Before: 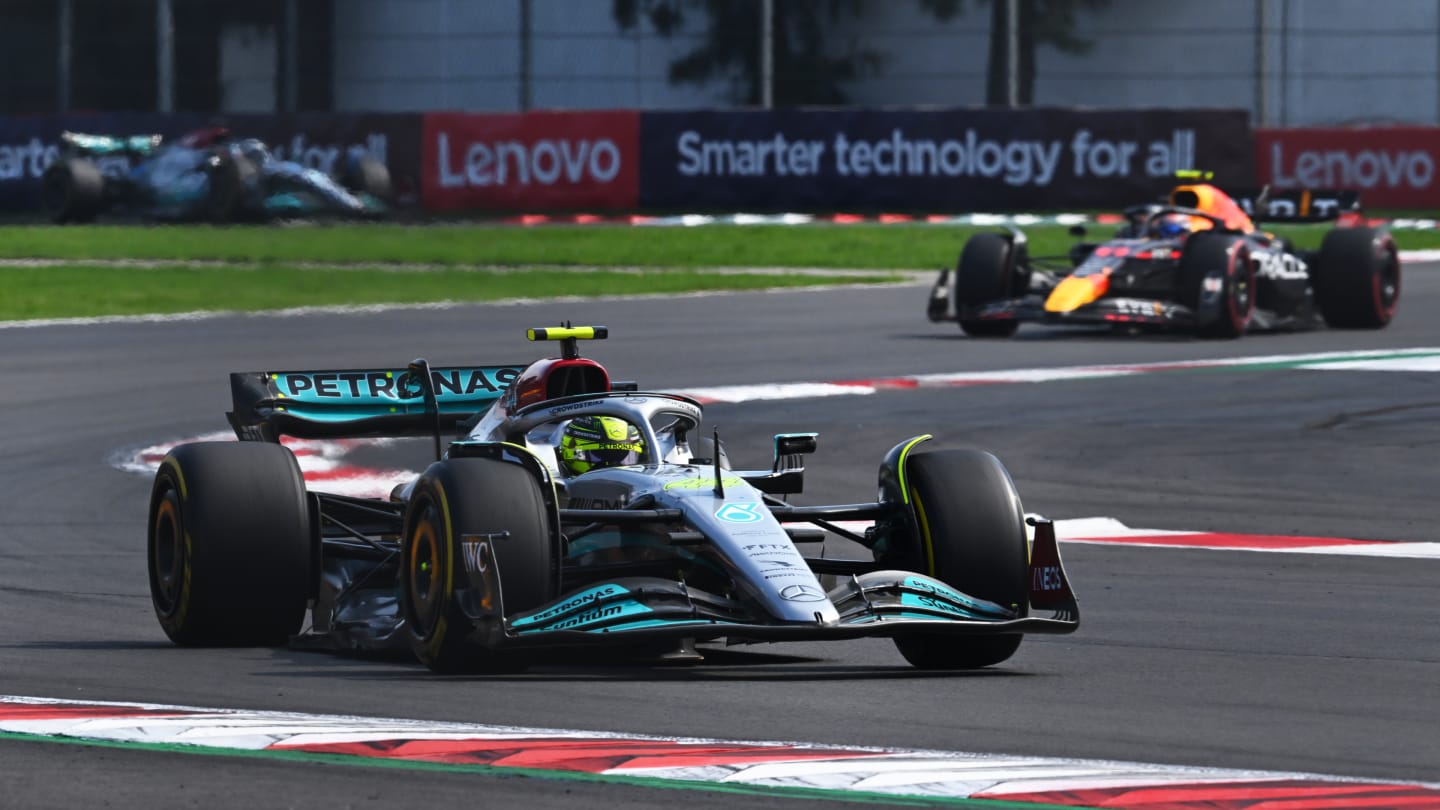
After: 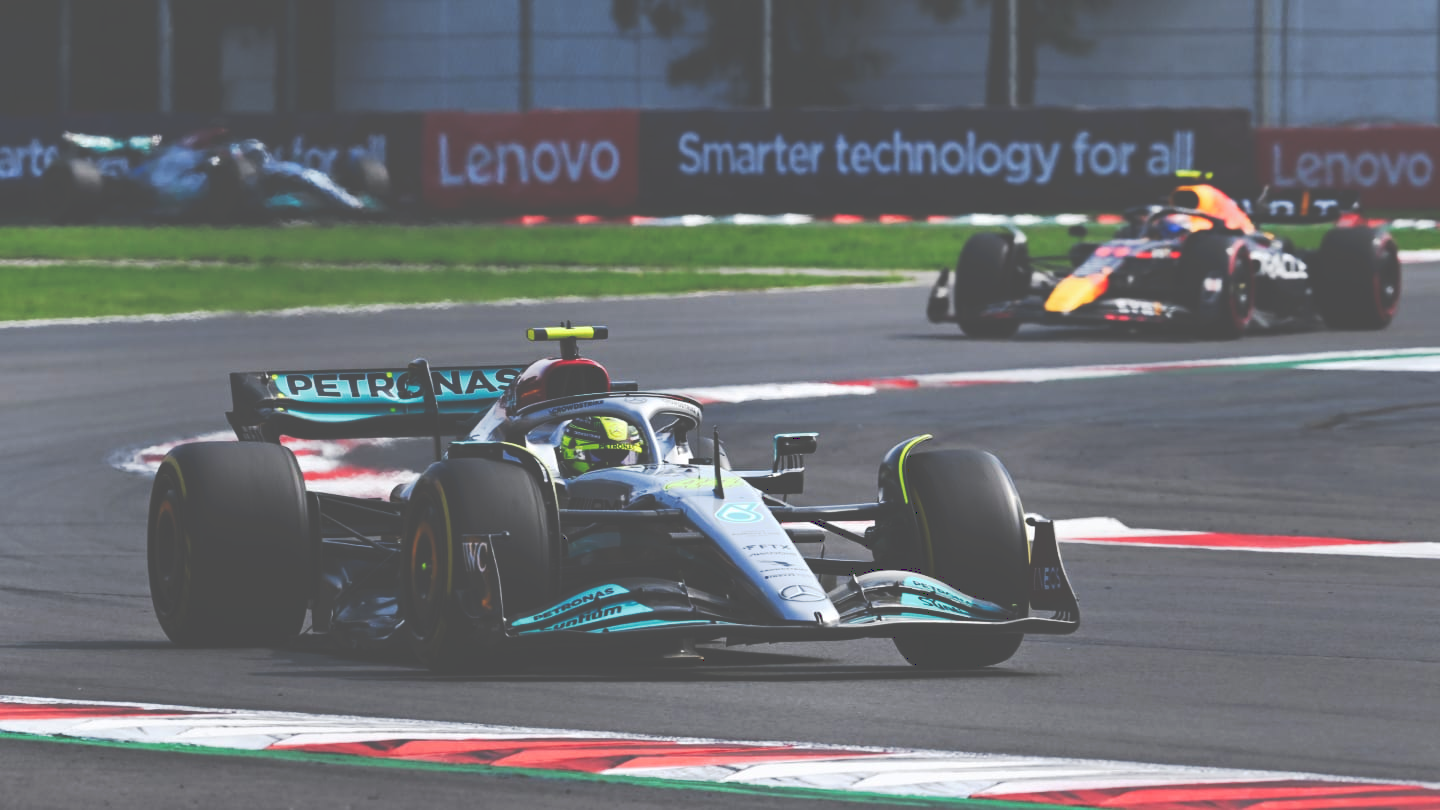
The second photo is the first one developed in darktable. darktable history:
tone curve: curves: ch0 [(0, 0) (0.003, 0.301) (0.011, 0.302) (0.025, 0.307) (0.044, 0.313) (0.069, 0.316) (0.1, 0.322) (0.136, 0.325) (0.177, 0.341) (0.224, 0.358) (0.277, 0.386) (0.335, 0.429) (0.399, 0.486) (0.468, 0.556) (0.543, 0.644) (0.623, 0.728) (0.709, 0.796) (0.801, 0.854) (0.898, 0.908) (1, 1)], preserve colors none
